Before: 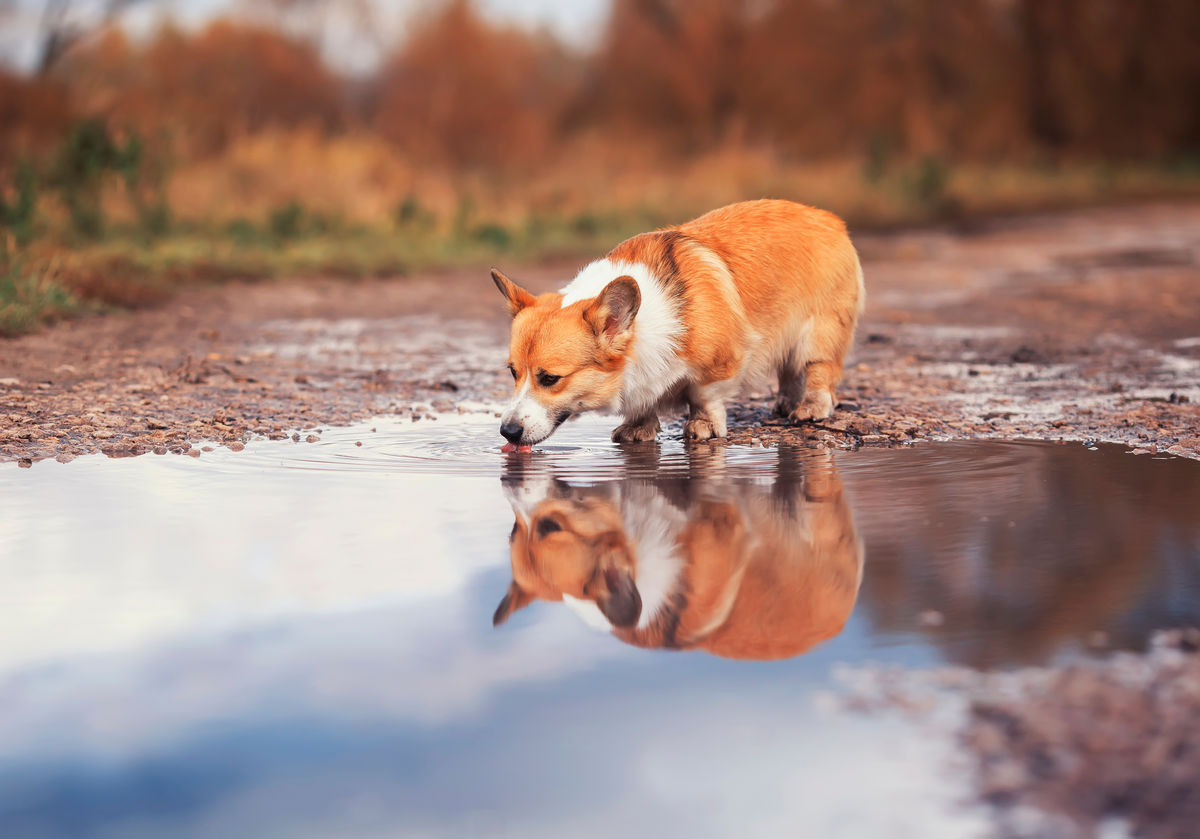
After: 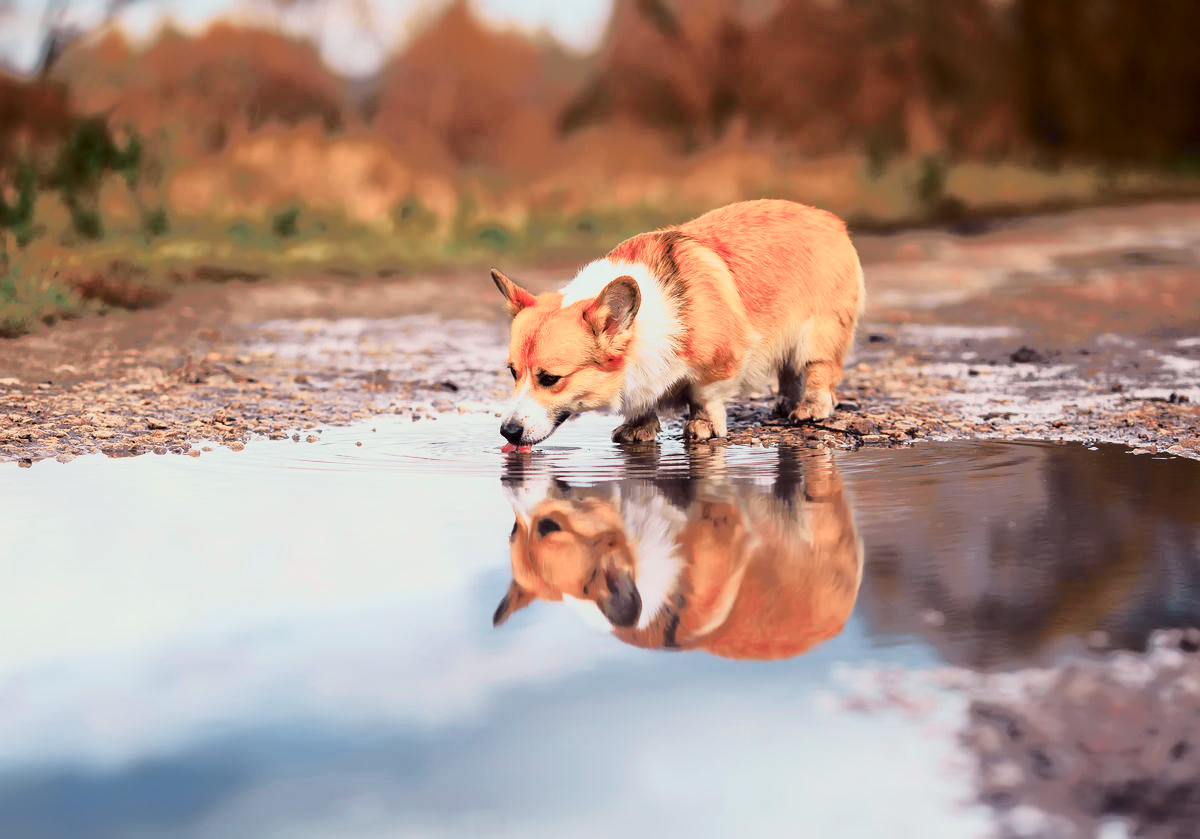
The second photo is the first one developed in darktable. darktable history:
tone curve: curves: ch0 [(0, 0) (0.081, 0.033) (0.192, 0.124) (0.283, 0.238) (0.407, 0.476) (0.495, 0.521) (0.661, 0.756) (0.788, 0.87) (1, 0.951)]; ch1 [(0, 0) (0.161, 0.092) (0.35, 0.33) (0.392, 0.392) (0.427, 0.426) (0.479, 0.472) (0.505, 0.497) (0.521, 0.524) (0.567, 0.56) (0.583, 0.592) (0.625, 0.627) (0.678, 0.733) (1, 1)]; ch2 [(0, 0) (0.346, 0.362) (0.404, 0.427) (0.502, 0.499) (0.531, 0.523) (0.544, 0.561) (0.58, 0.59) (0.629, 0.642) (0.717, 0.678) (1, 1)], color space Lab, independent channels, preserve colors none
